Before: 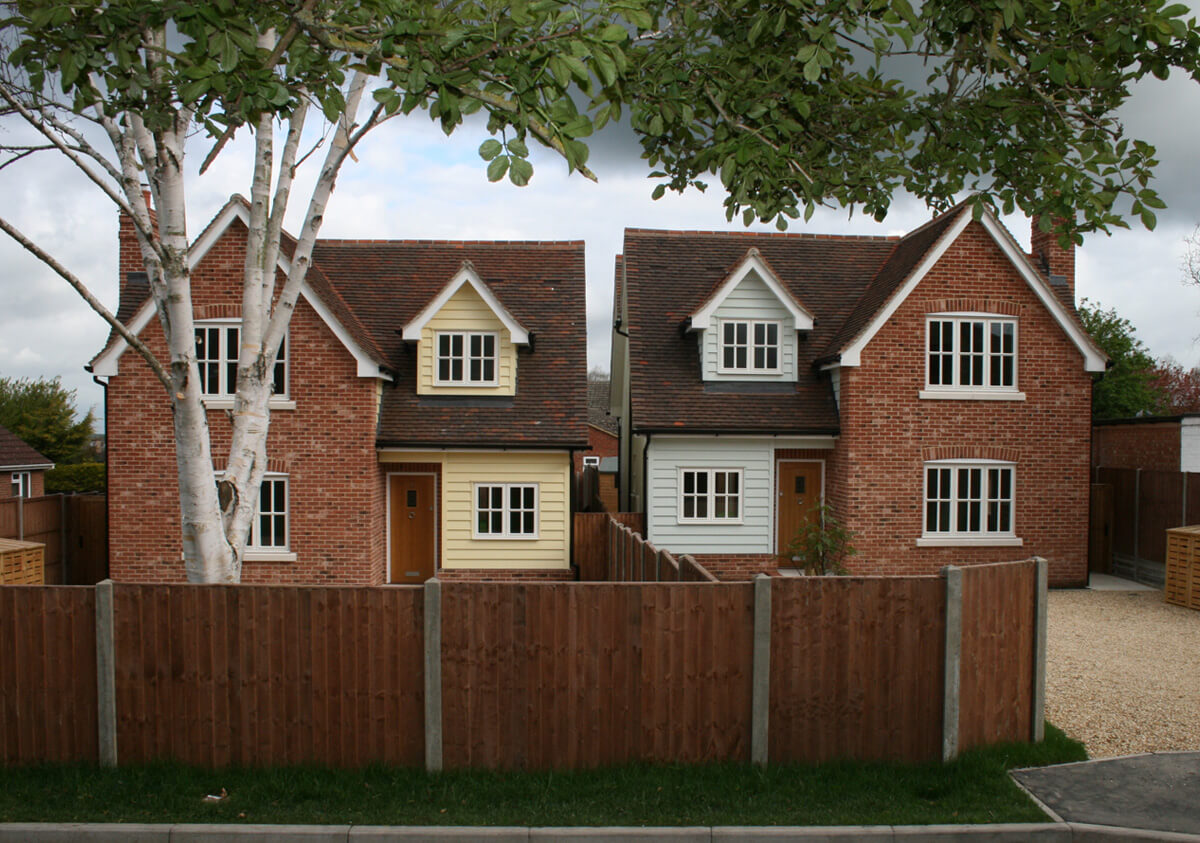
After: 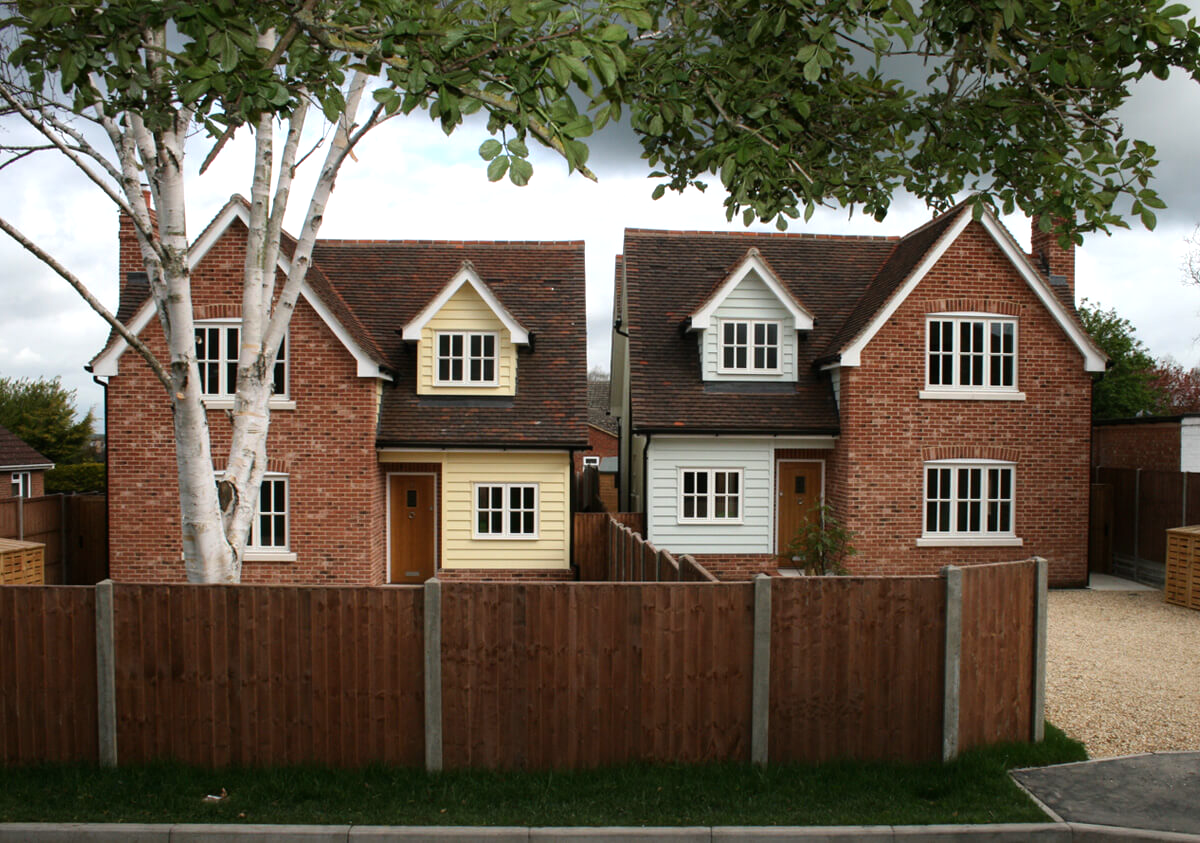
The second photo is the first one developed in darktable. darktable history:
tone equalizer: -8 EV -0.44 EV, -7 EV -0.402 EV, -6 EV -0.333 EV, -5 EV -0.258 EV, -3 EV 0.204 EV, -2 EV 0.359 EV, -1 EV 0.387 EV, +0 EV 0.402 EV, mask exposure compensation -0.498 EV
